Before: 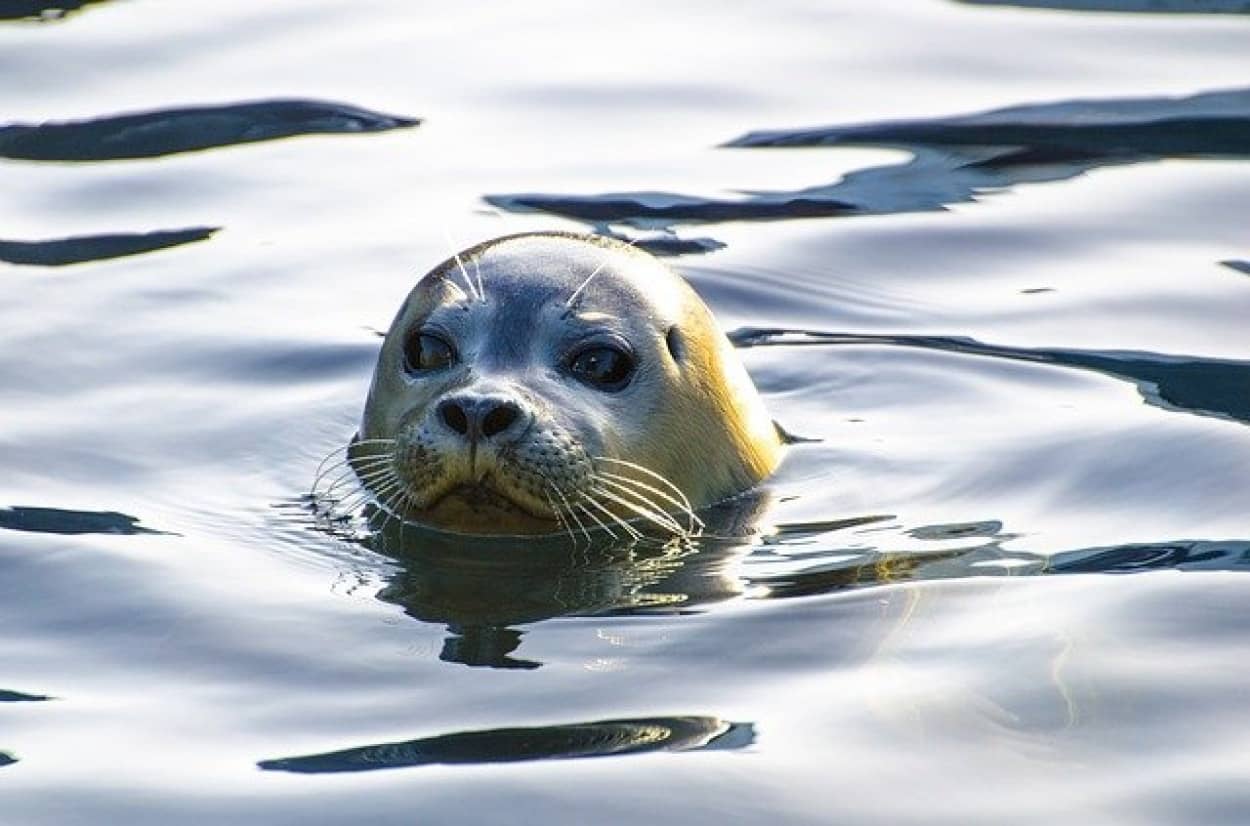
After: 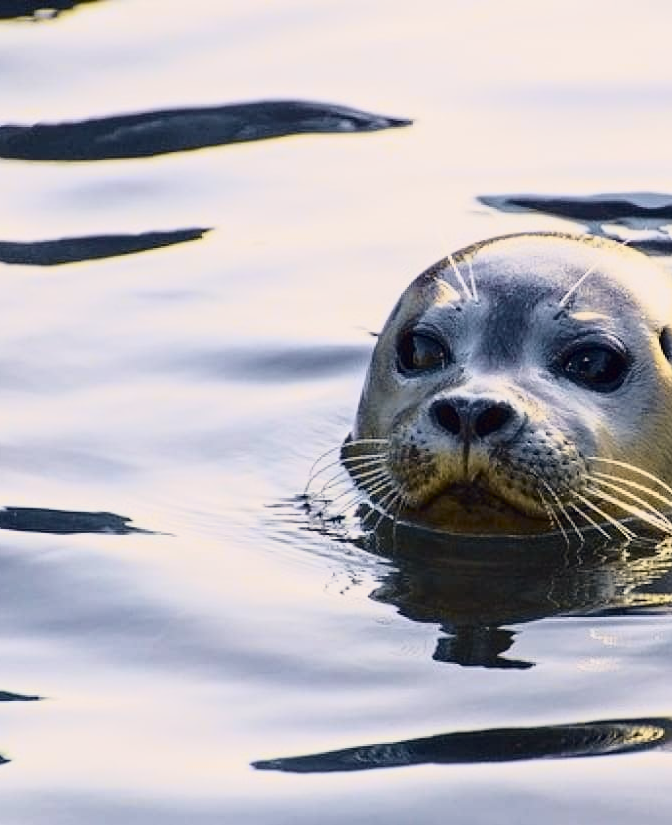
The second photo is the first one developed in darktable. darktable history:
crop: left 0.587%, right 45.588%, bottom 0.086%
tone curve: curves: ch0 [(0.003, 0.003) (0.104, 0.069) (0.236, 0.218) (0.401, 0.443) (0.495, 0.55) (0.625, 0.67) (0.819, 0.841) (0.96, 0.899)]; ch1 [(0, 0) (0.161, 0.092) (0.37, 0.302) (0.424, 0.402) (0.45, 0.466) (0.495, 0.506) (0.573, 0.571) (0.638, 0.641) (0.751, 0.741) (1, 1)]; ch2 [(0, 0) (0.352, 0.403) (0.466, 0.443) (0.524, 0.501) (0.56, 0.556) (1, 1)], color space Lab, independent channels, preserve colors none
shadows and highlights: shadows -30, highlights 30
white balance: red 1.045, blue 0.932
